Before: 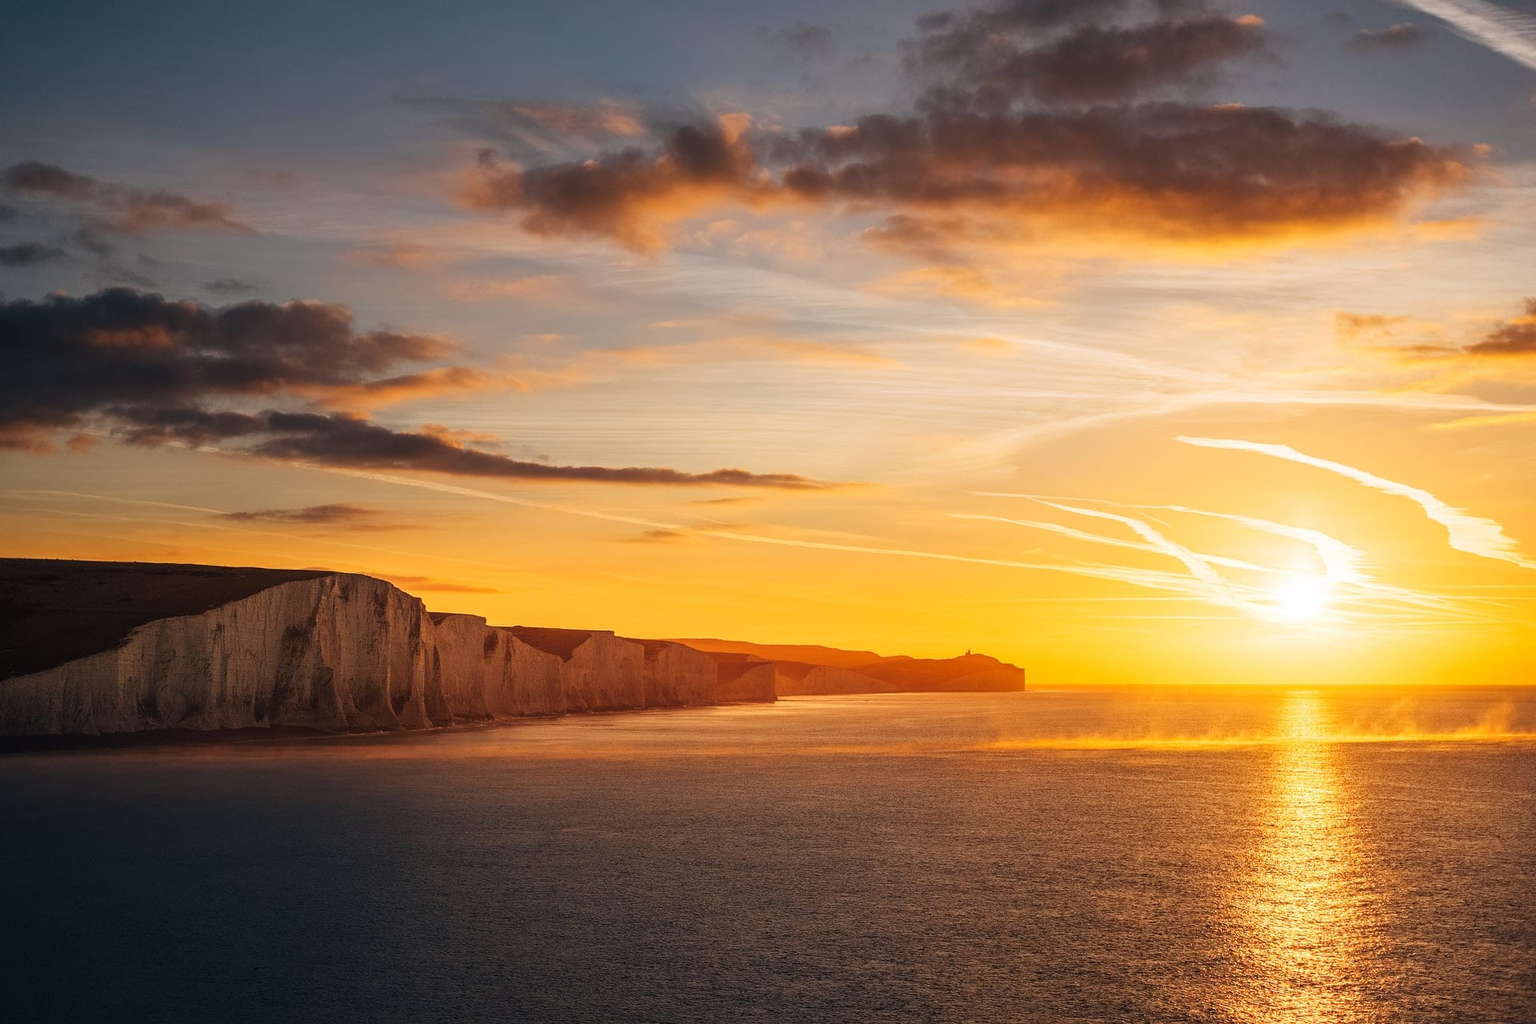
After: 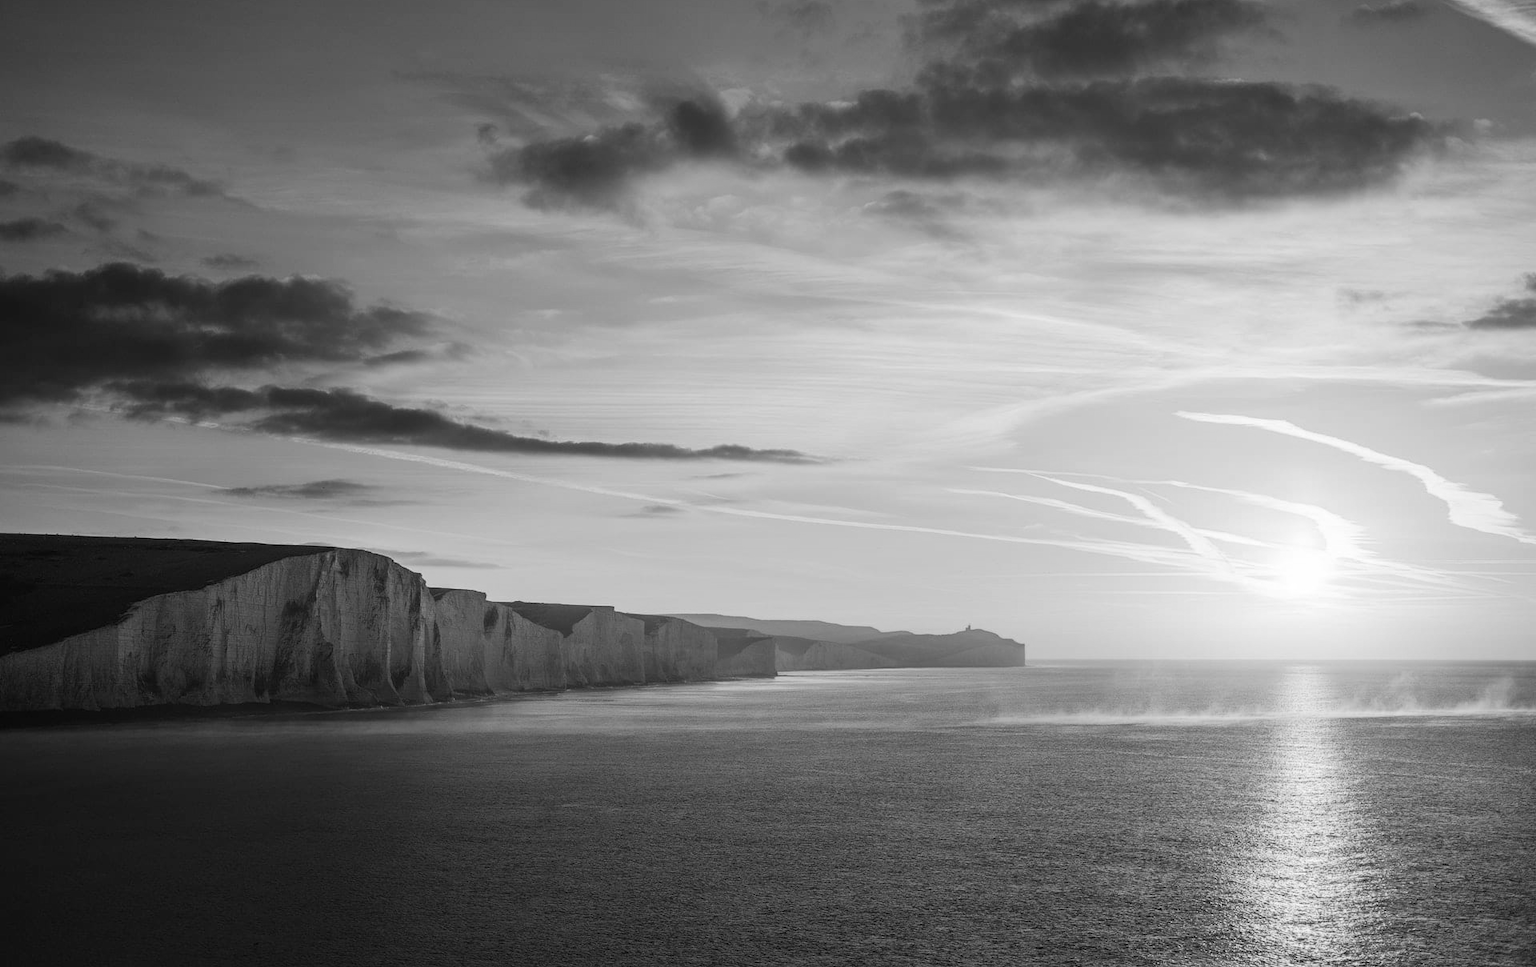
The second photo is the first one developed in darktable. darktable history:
monochrome: on, module defaults
crop and rotate: top 2.479%, bottom 3.018%
